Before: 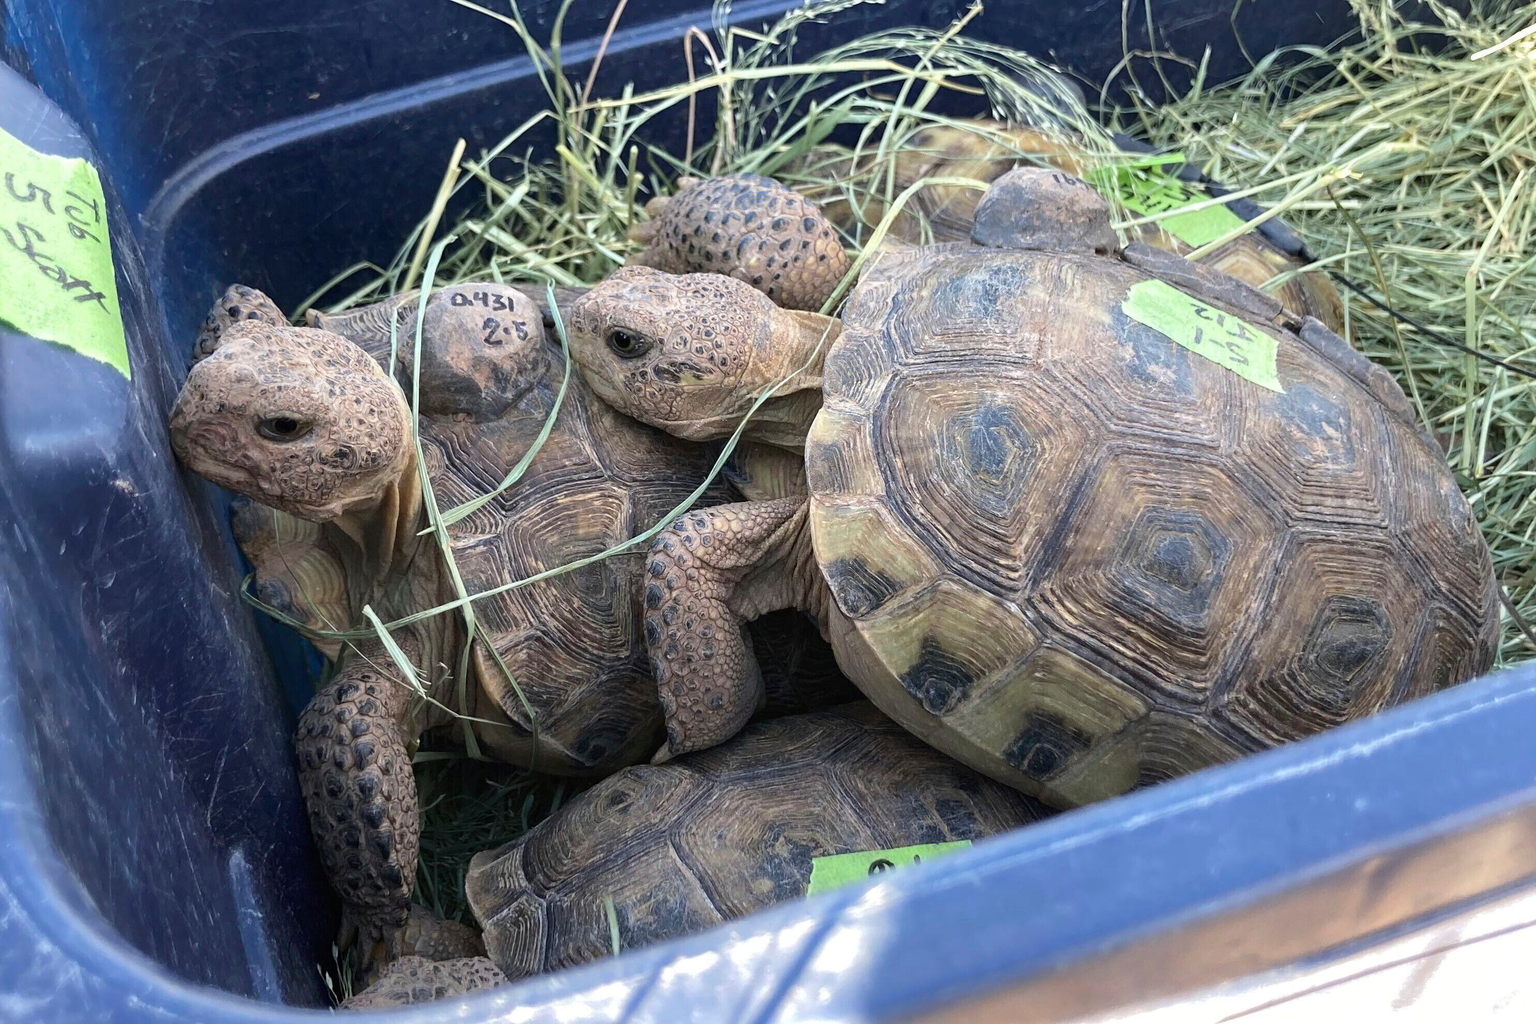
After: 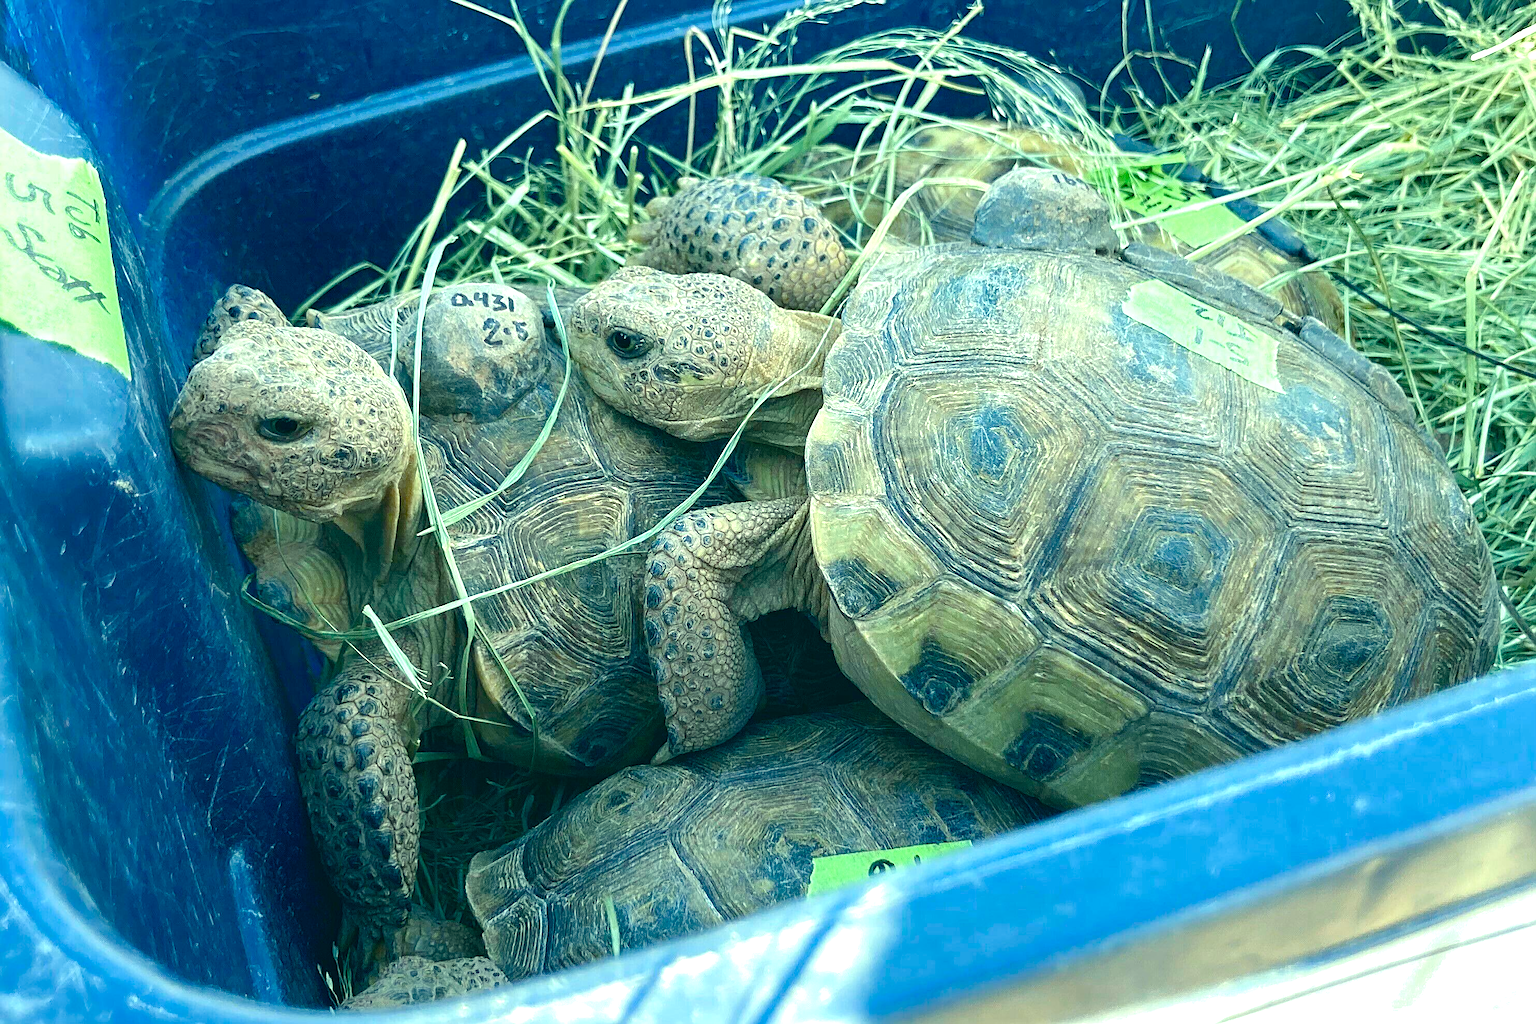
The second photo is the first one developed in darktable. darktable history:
sharpen: on, module defaults
exposure: black level correction -0.002, exposure 0.54 EV, compensate highlight preservation false
color balance rgb: perceptual saturation grading › global saturation 20%, perceptual saturation grading › highlights -25%, perceptual saturation grading › shadows 50%
color correction: highlights a* -20.08, highlights b* 9.8, shadows a* -20.4, shadows b* -10.76
